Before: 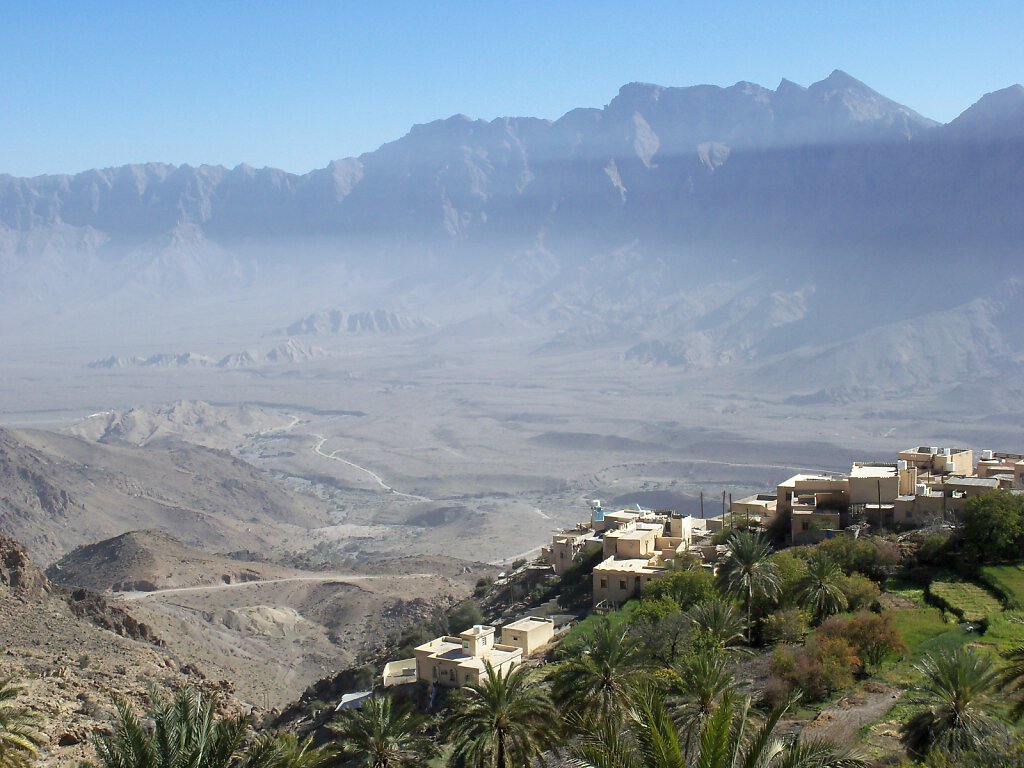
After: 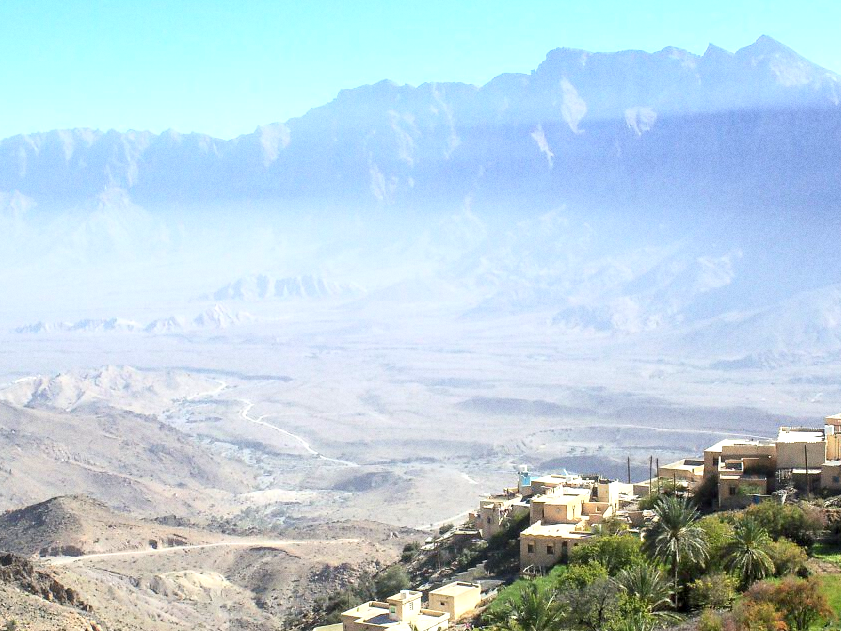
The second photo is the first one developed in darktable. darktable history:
grain: coarseness 0.09 ISO
exposure: exposure 0.636 EV, compensate highlight preservation false
color balance: input saturation 99%
crop and rotate: left 7.196%, top 4.574%, right 10.605%, bottom 13.178%
contrast brightness saturation: contrast 0.2, brightness 0.16, saturation 0.22
local contrast: on, module defaults
